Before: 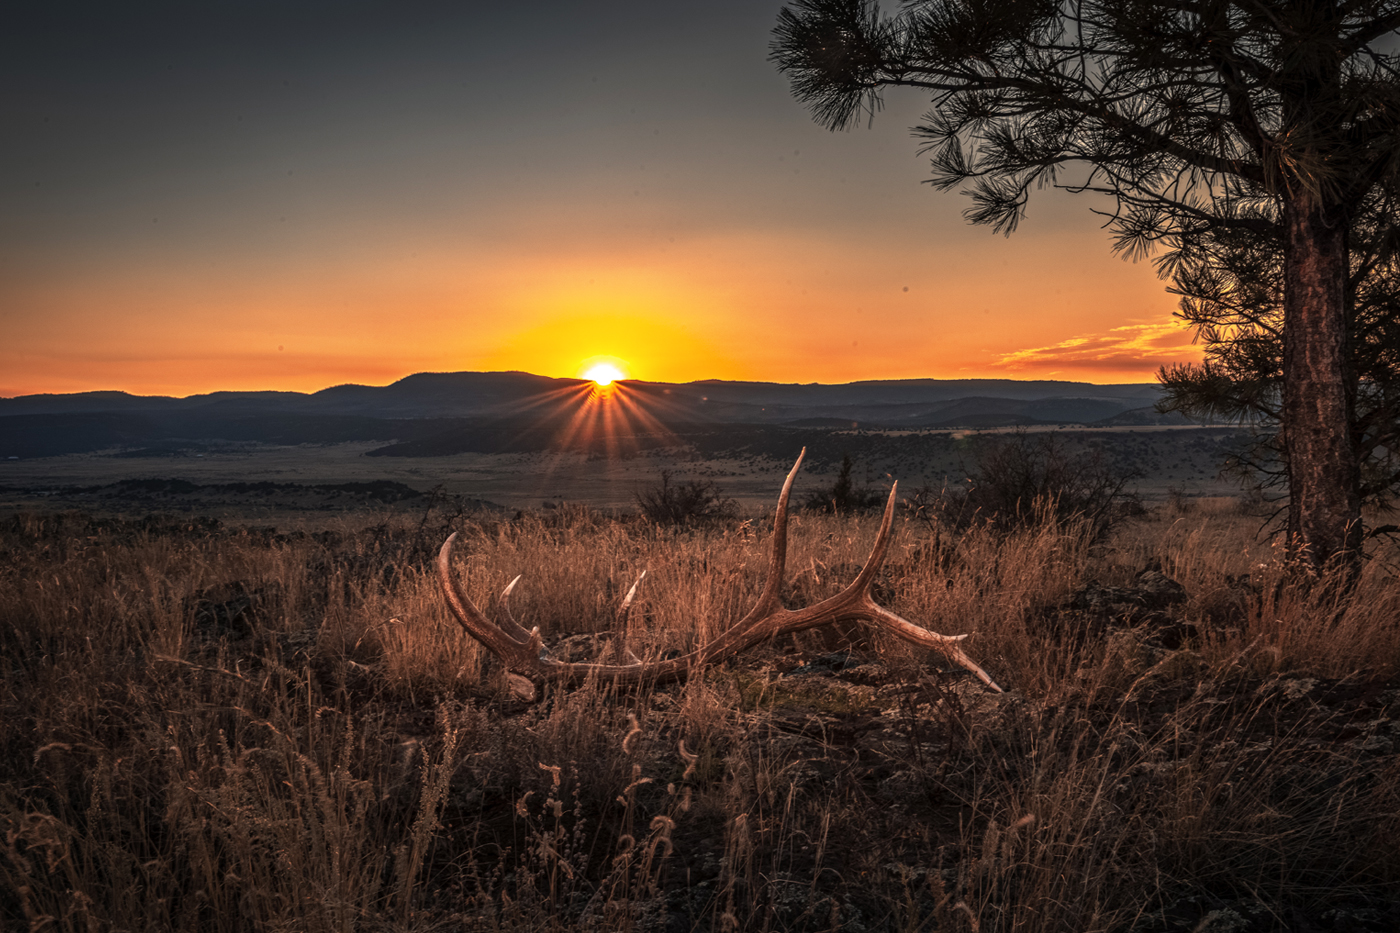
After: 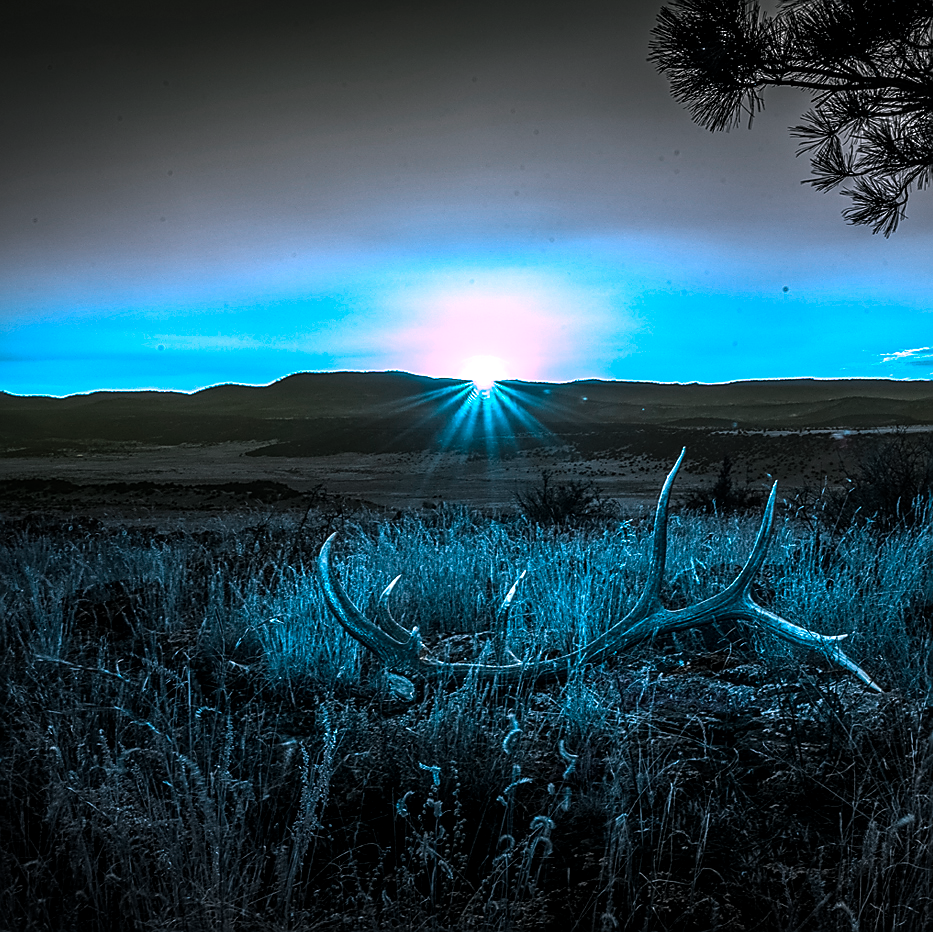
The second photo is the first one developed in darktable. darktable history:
local contrast: on, module defaults
vignetting: fall-off start 100.47%, brightness -0.275, width/height ratio 1.304
sharpen: radius 1.359, amount 1.242, threshold 0.707
color balance rgb: shadows lift › luminance -7.889%, shadows lift › chroma 2.134%, shadows lift › hue 166.67°, perceptual saturation grading › global saturation -0.258%, hue shift -148.58°, contrast 34.774%, saturation formula JzAzBz (2021)
crop and rotate: left 8.677%, right 24.658%
